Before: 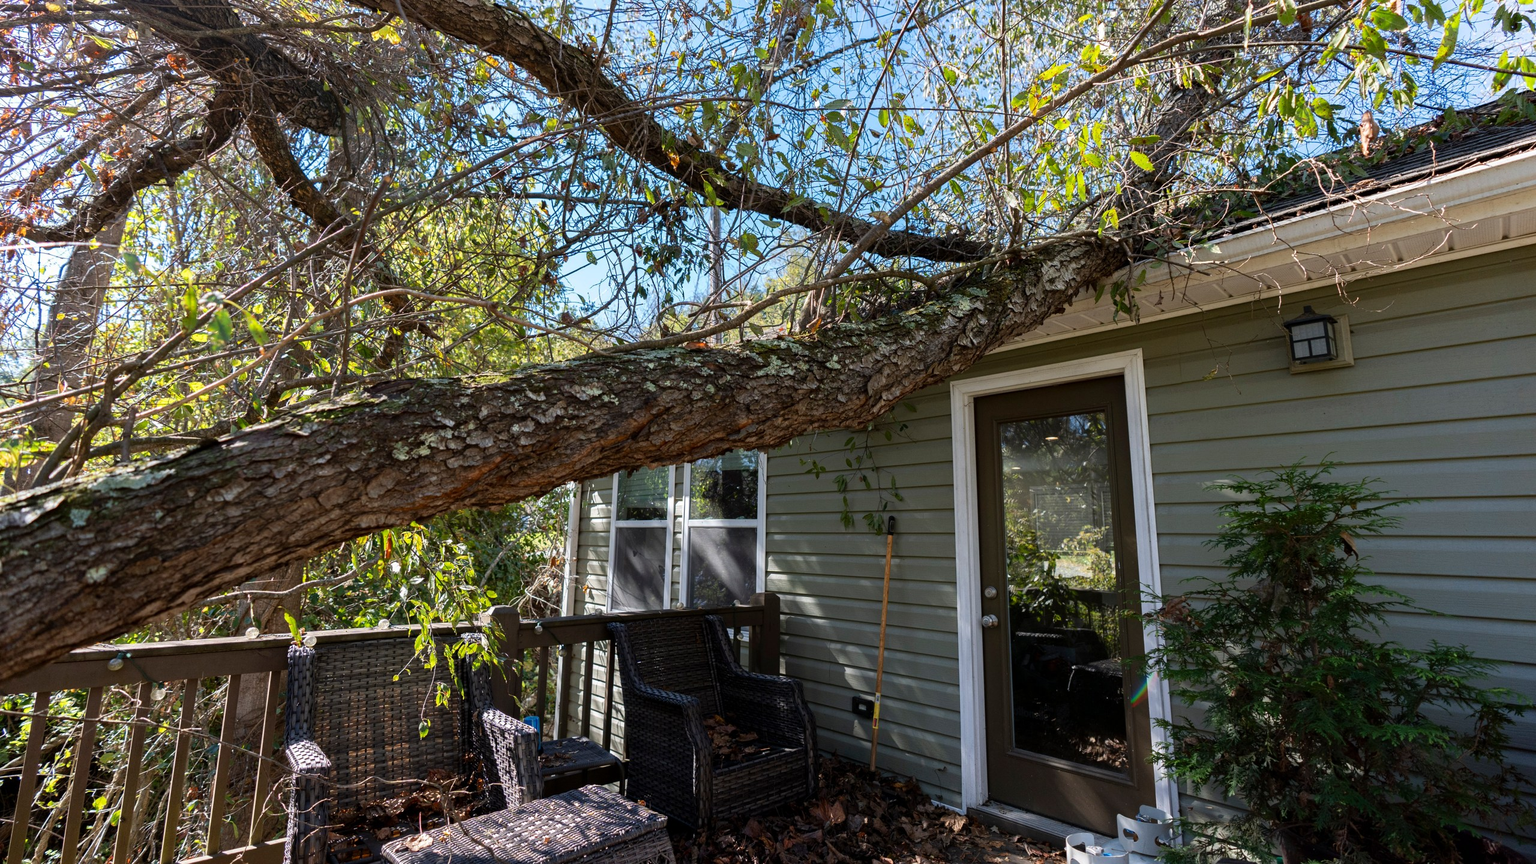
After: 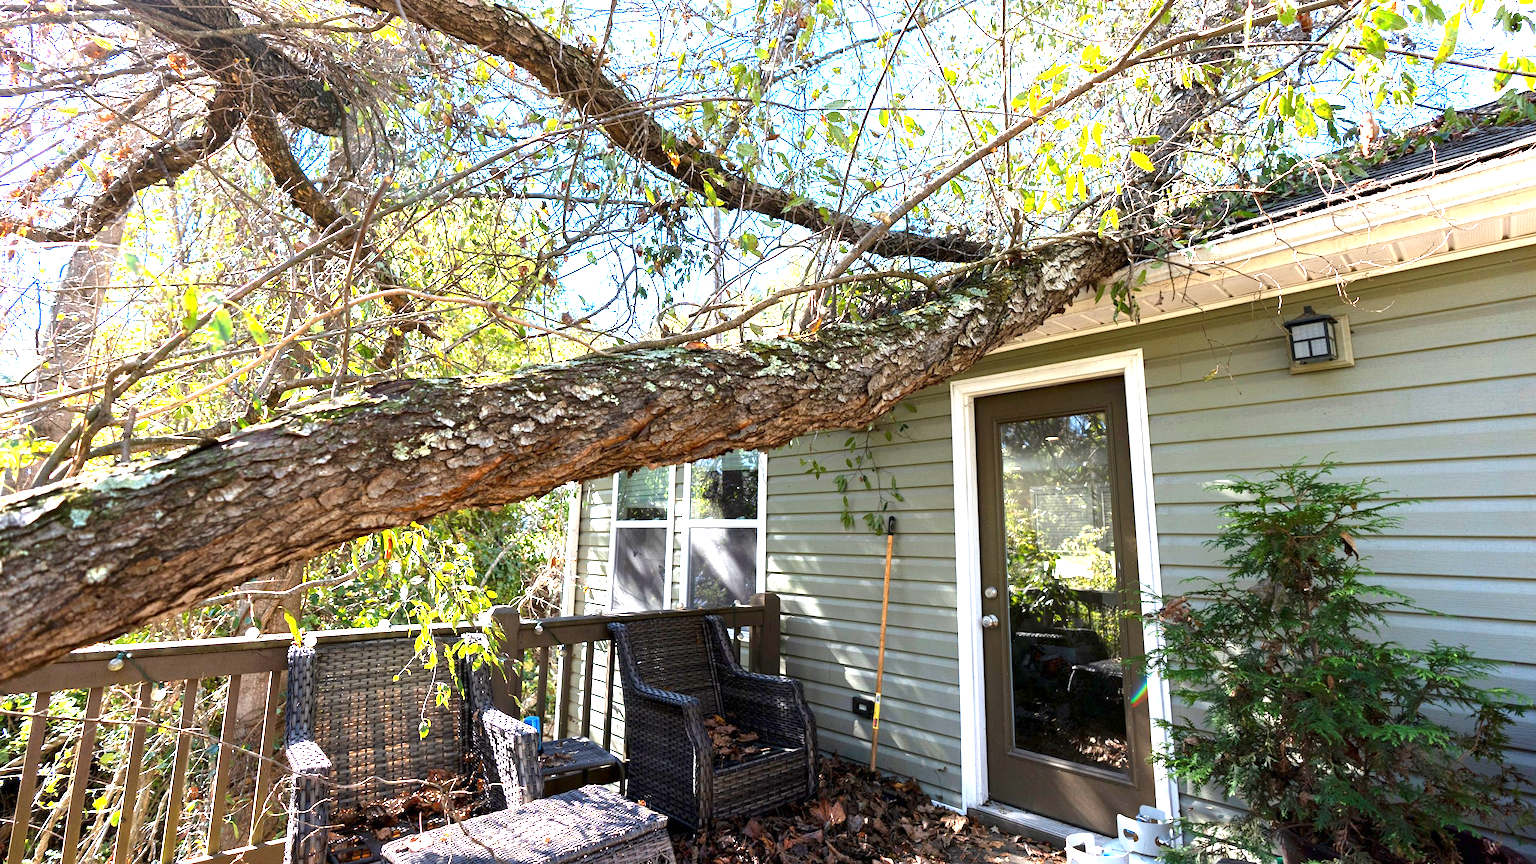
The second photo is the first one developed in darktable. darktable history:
exposure: exposure 2.009 EV, compensate exposure bias true, compensate highlight preservation false
